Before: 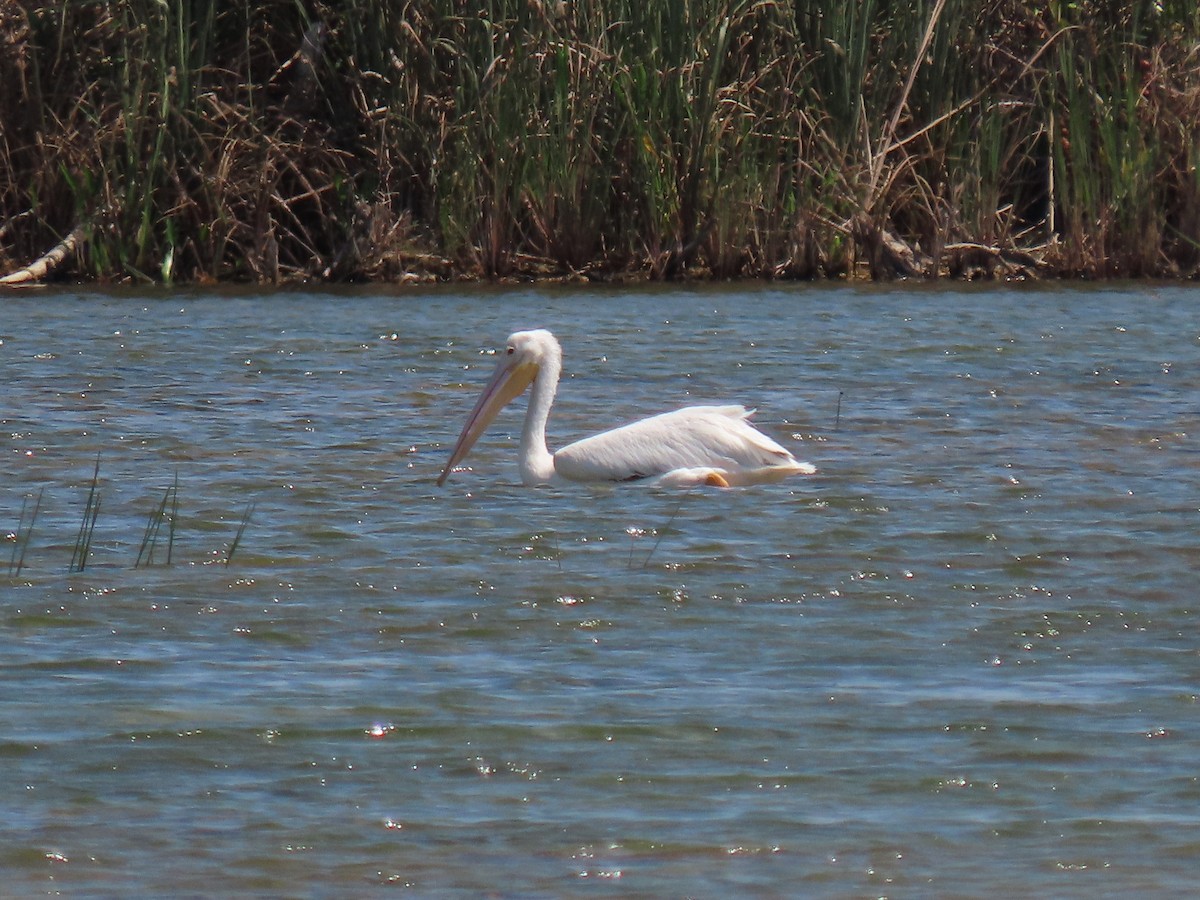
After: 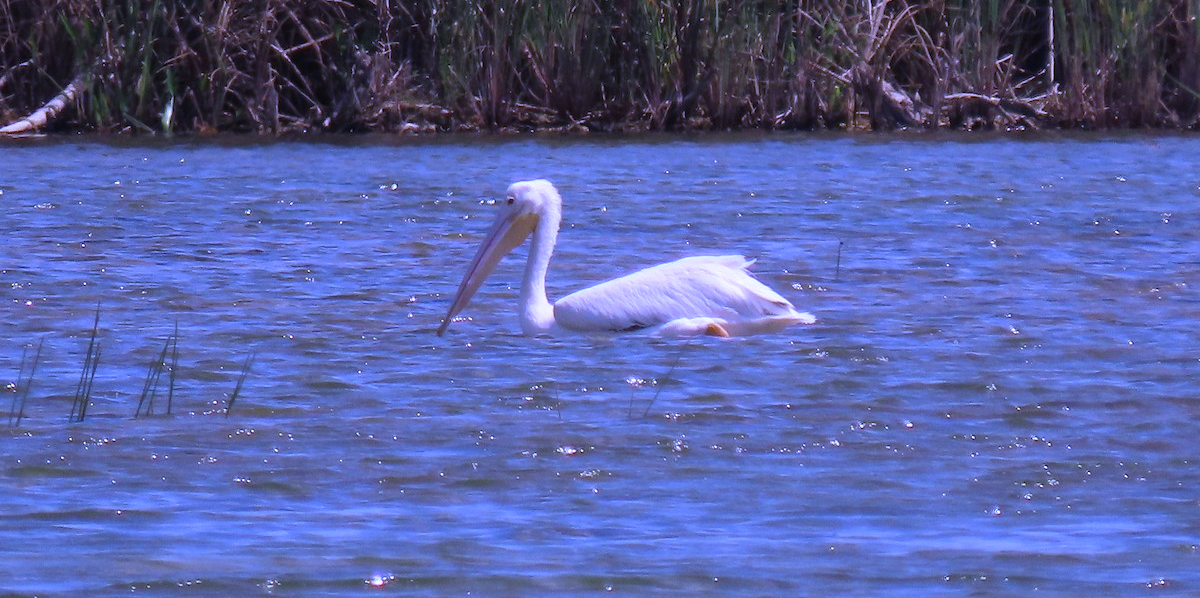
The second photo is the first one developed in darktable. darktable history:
white balance: red 0.98, blue 1.61
crop: top 16.727%, bottom 16.727%
